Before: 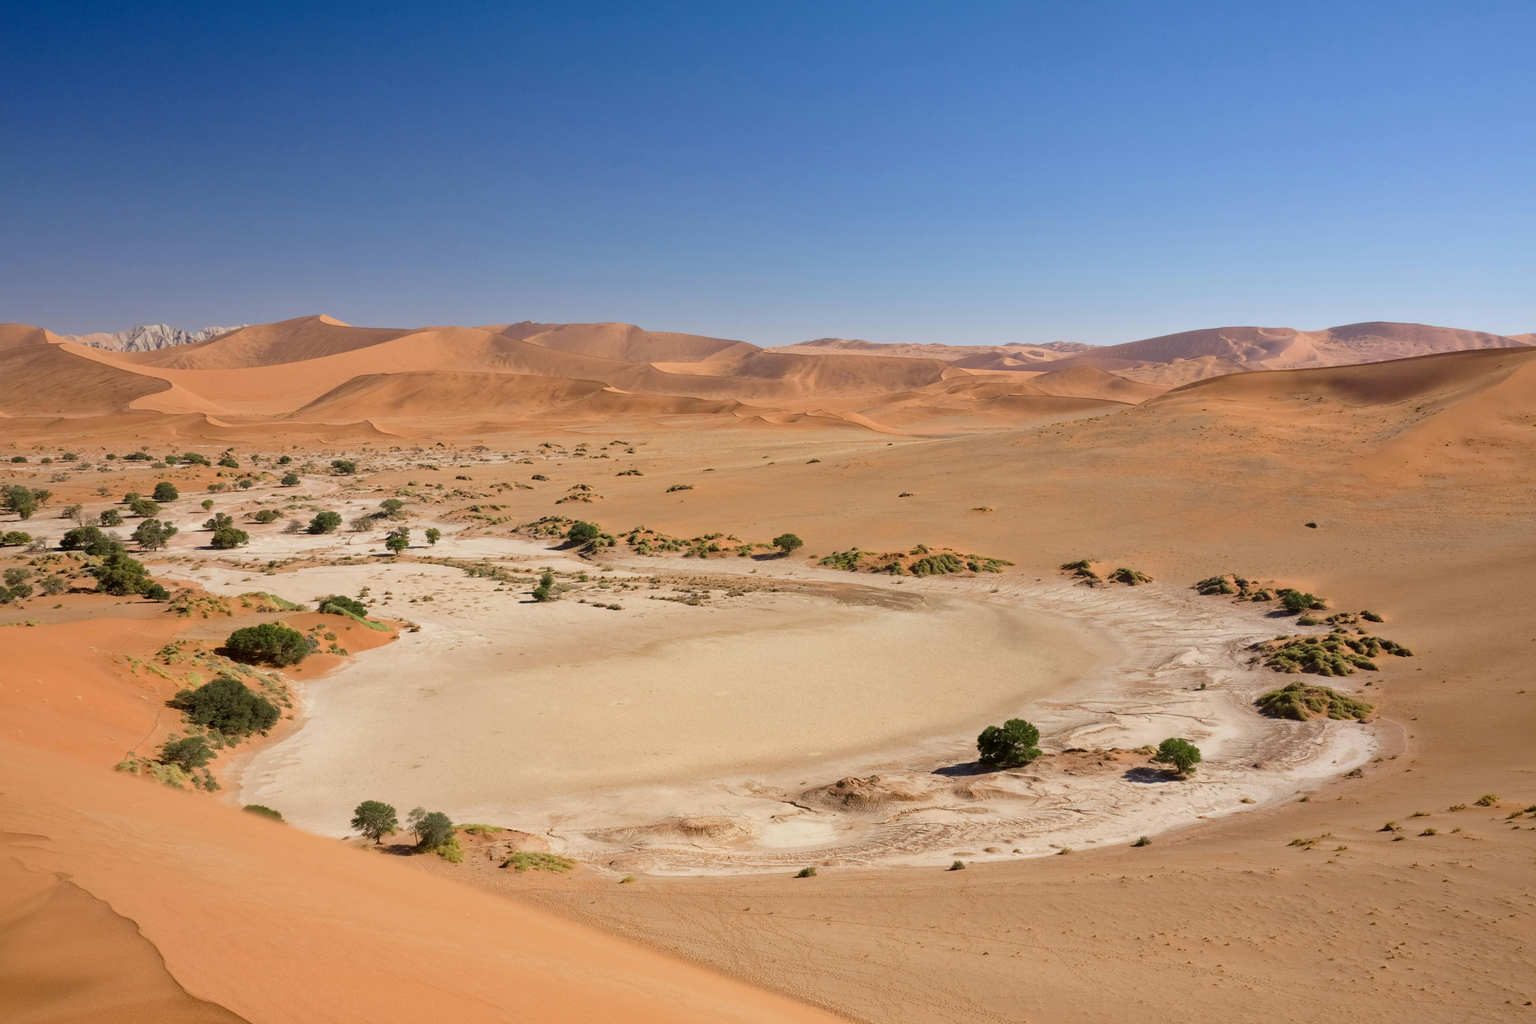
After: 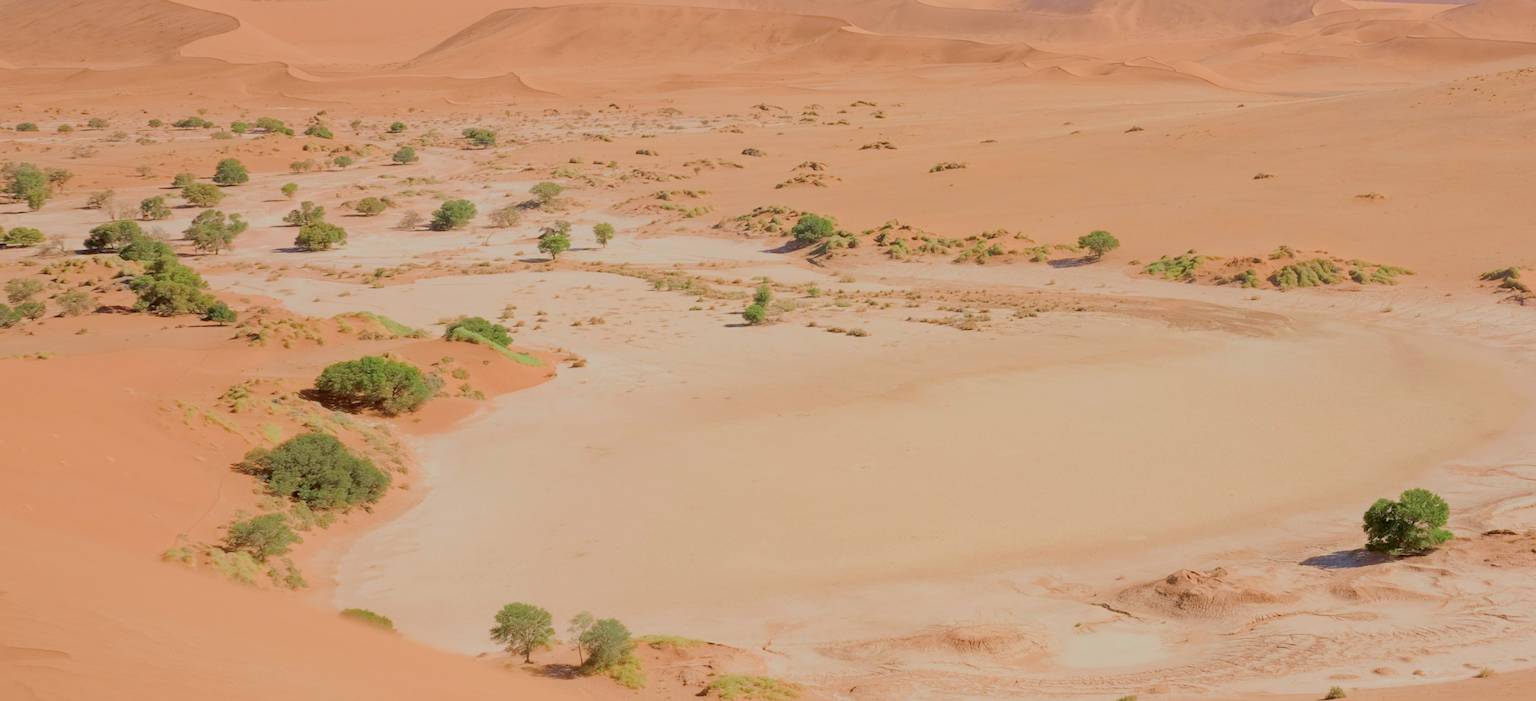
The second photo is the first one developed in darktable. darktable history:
exposure: exposure 0.606 EV, compensate exposure bias true, compensate highlight preservation false
local contrast: mode bilateral grid, contrast 100, coarseness 100, detail 92%, midtone range 0.2
crop: top 36.017%, right 28.28%, bottom 14.872%
filmic rgb: black relative exposure -13.91 EV, white relative exposure 7.99 EV, threshold 5.96 EV, hardness 3.75, latitude 49.67%, contrast 0.509, enable highlight reconstruction true
tone curve: curves: ch0 [(0, 0) (0.091, 0.077) (0.389, 0.458) (0.745, 0.82) (0.856, 0.899) (0.92, 0.938) (1, 0.973)]; ch1 [(0, 0) (0.437, 0.404) (0.5, 0.5) (0.529, 0.55) (0.58, 0.6) (0.616, 0.649) (1, 1)]; ch2 [(0, 0) (0.442, 0.415) (0.5, 0.5) (0.535, 0.557) (0.585, 0.62) (1, 1)], color space Lab, independent channels, preserve colors none
color balance rgb: perceptual saturation grading › global saturation -2.054%, perceptual saturation grading › highlights -7.388%, perceptual saturation grading › mid-tones 7.527%, perceptual saturation grading › shadows 5.002%, global vibrance 20%
